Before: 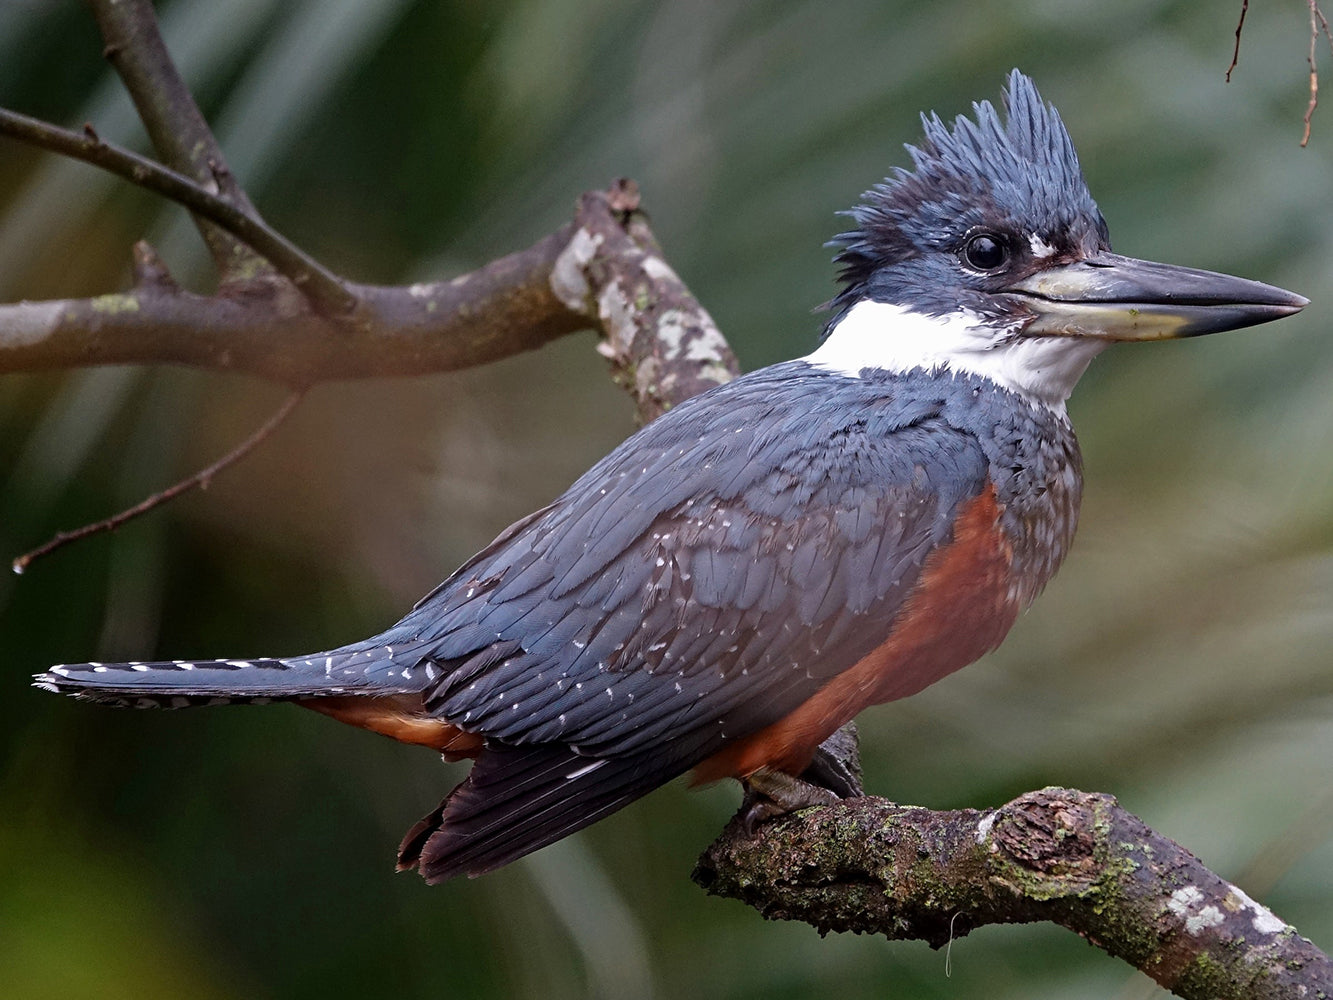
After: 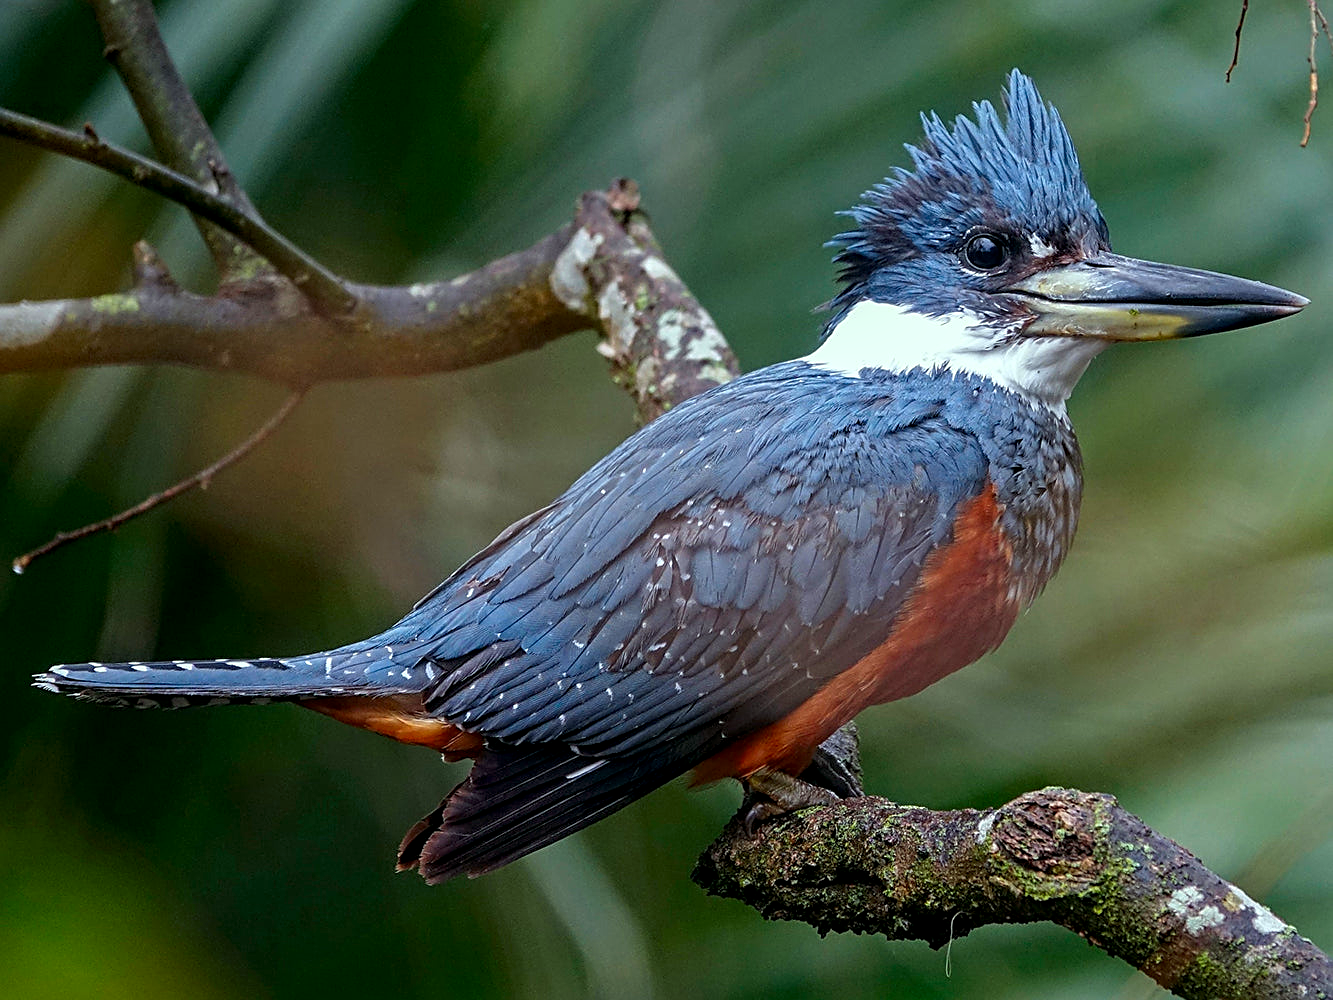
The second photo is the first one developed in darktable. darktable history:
color correction: highlights a* -7.55, highlights b* 1.48, shadows a* -3.89, saturation 1.45
sharpen: amount 0.475
local contrast: on, module defaults
